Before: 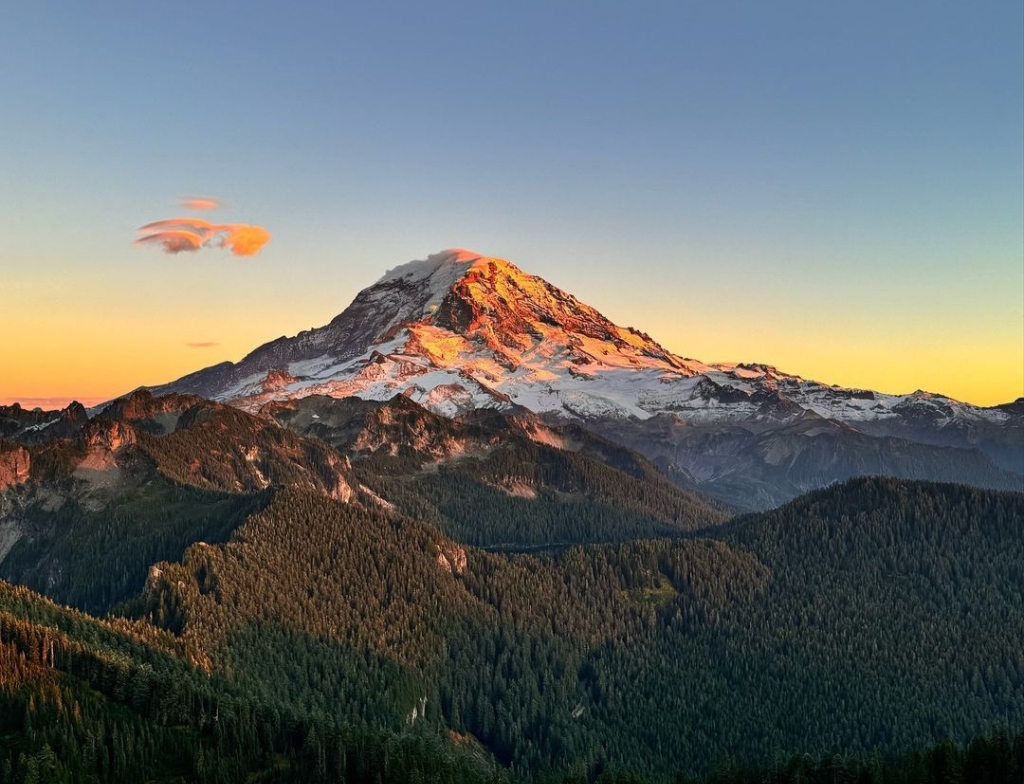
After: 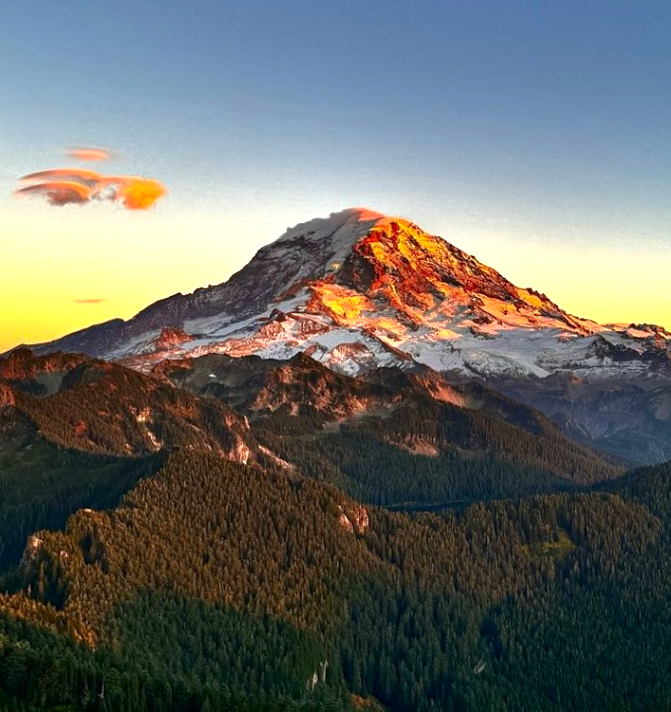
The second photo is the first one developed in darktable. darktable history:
rotate and perspective: rotation -0.013°, lens shift (vertical) -0.027, lens shift (horizontal) 0.178, crop left 0.016, crop right 0.989, crop top 0.082, crop bottom 0.918
crop and rotate: left 13.342%, right 19.991%
base curve: curves: ch0 [(0, 0) (0.826, 0.587) (1, 1)]
contrast brightness saturation: contrast 0.16, saturation 0.32
exposure: black level correction 0, exposure 0.7 EV, compensate exposure bias true, compensate highlight preservation false
